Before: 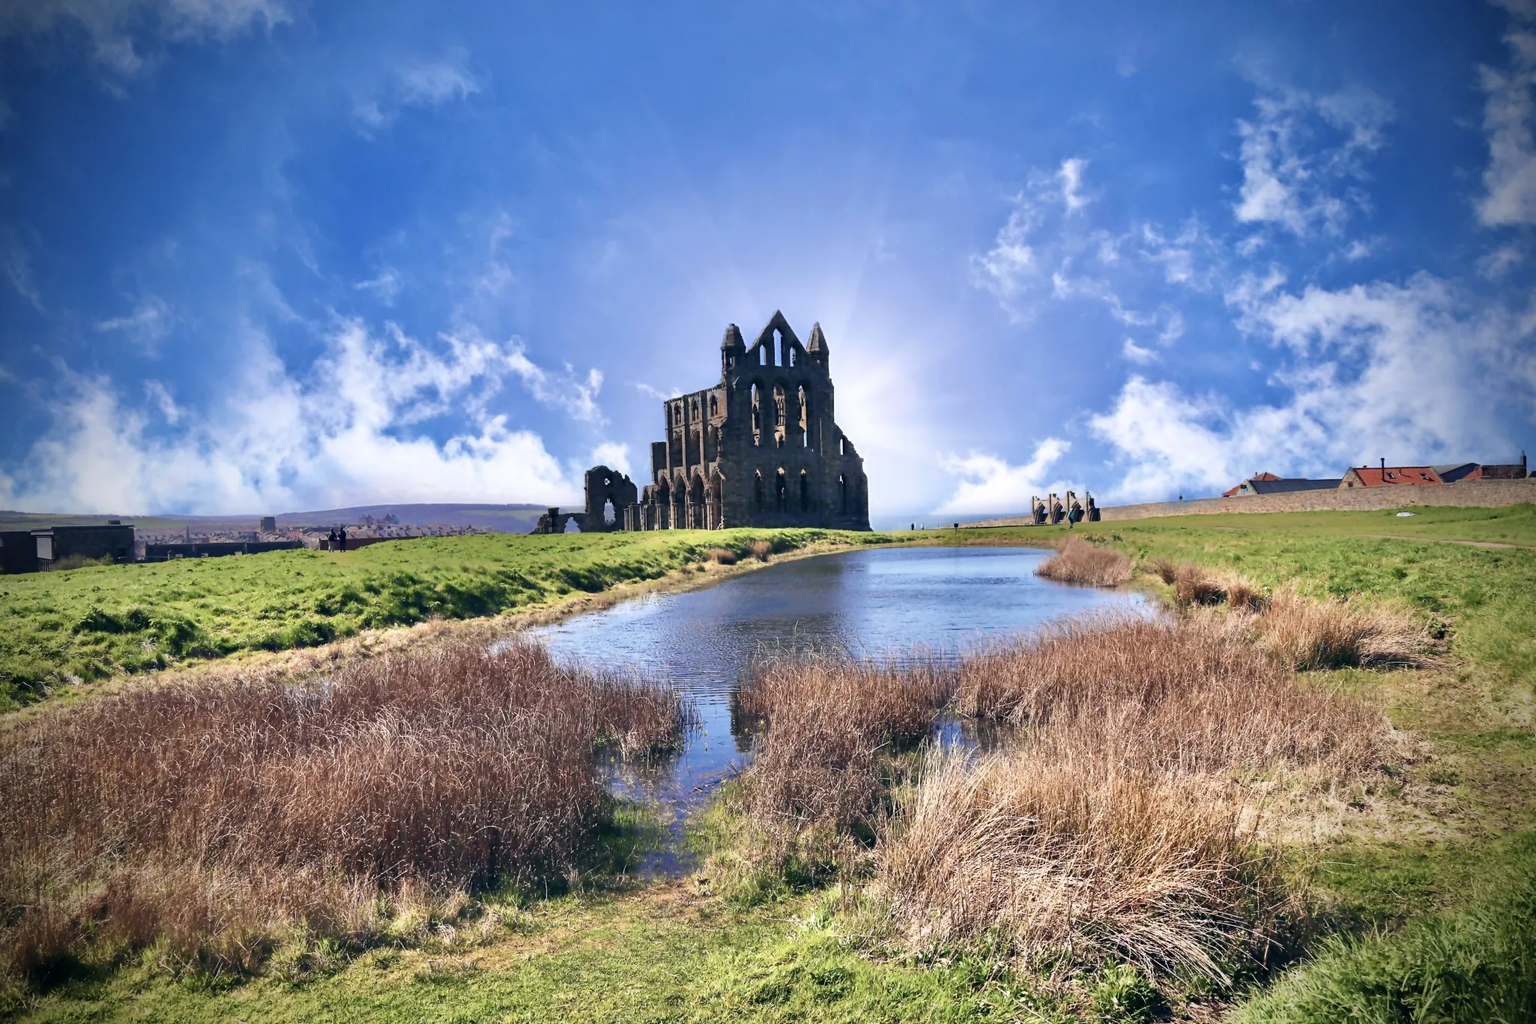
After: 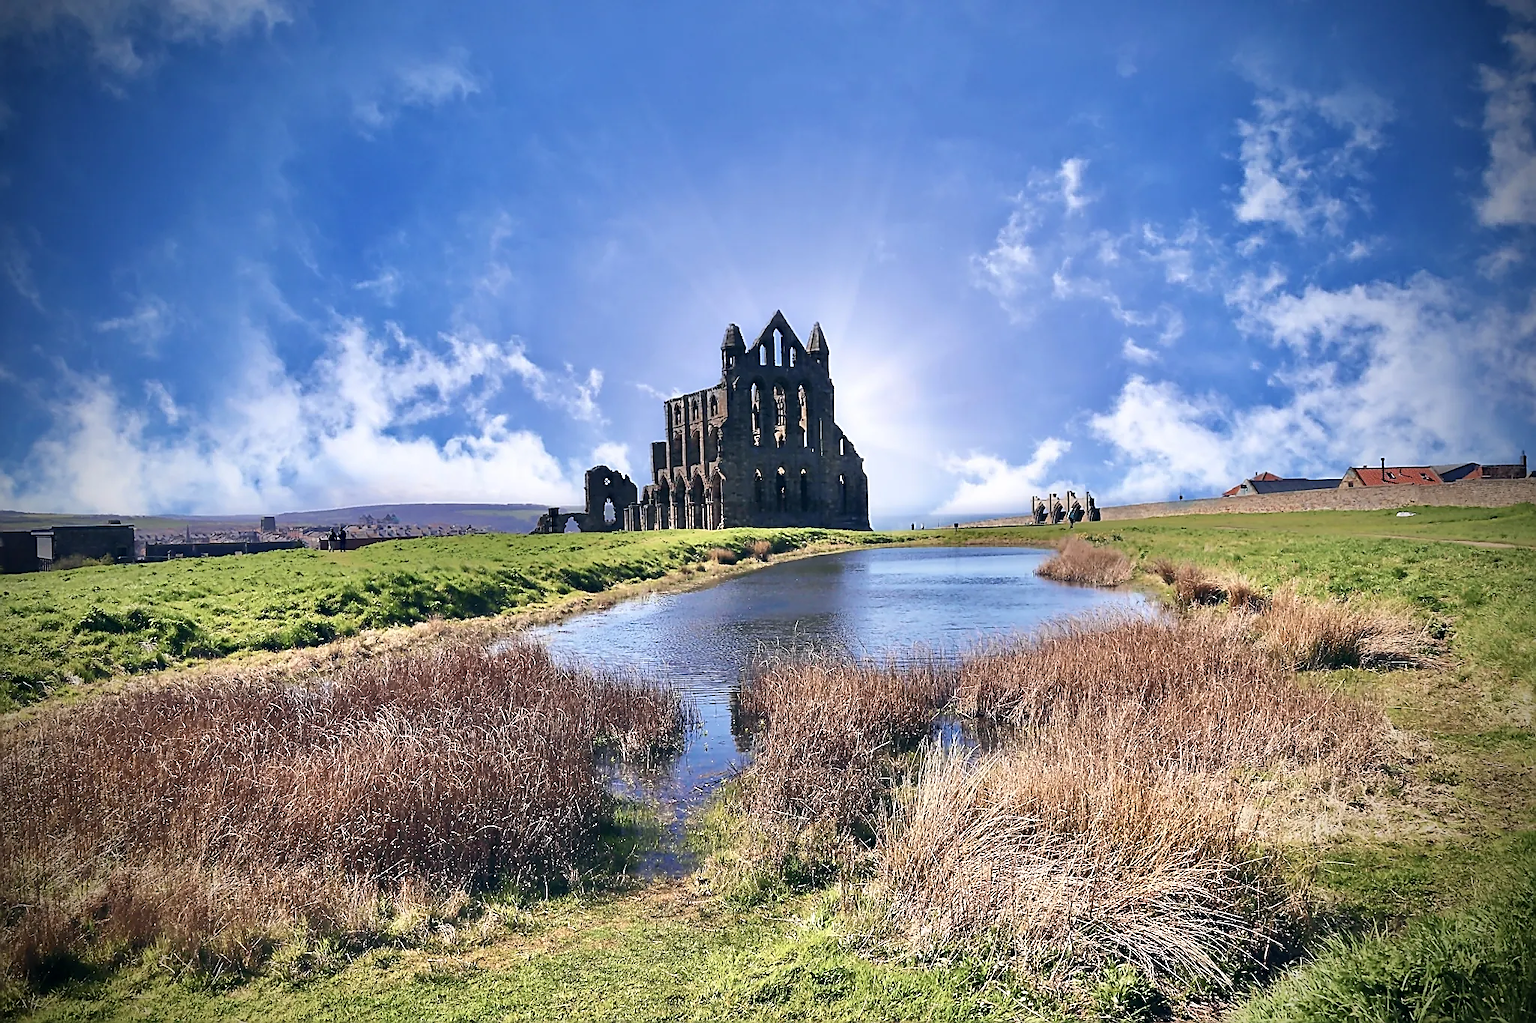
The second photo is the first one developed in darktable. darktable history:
sharpen: radius 1.376, amount 1.236, threshold 0.609
